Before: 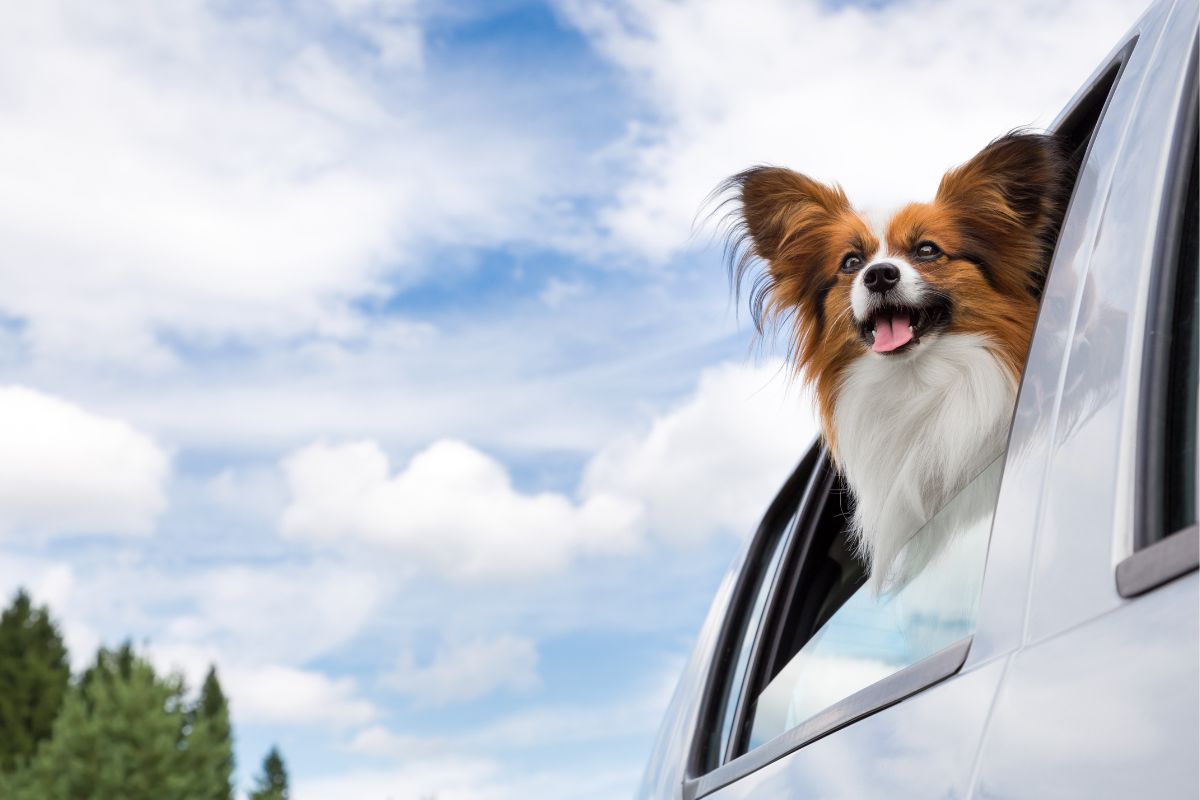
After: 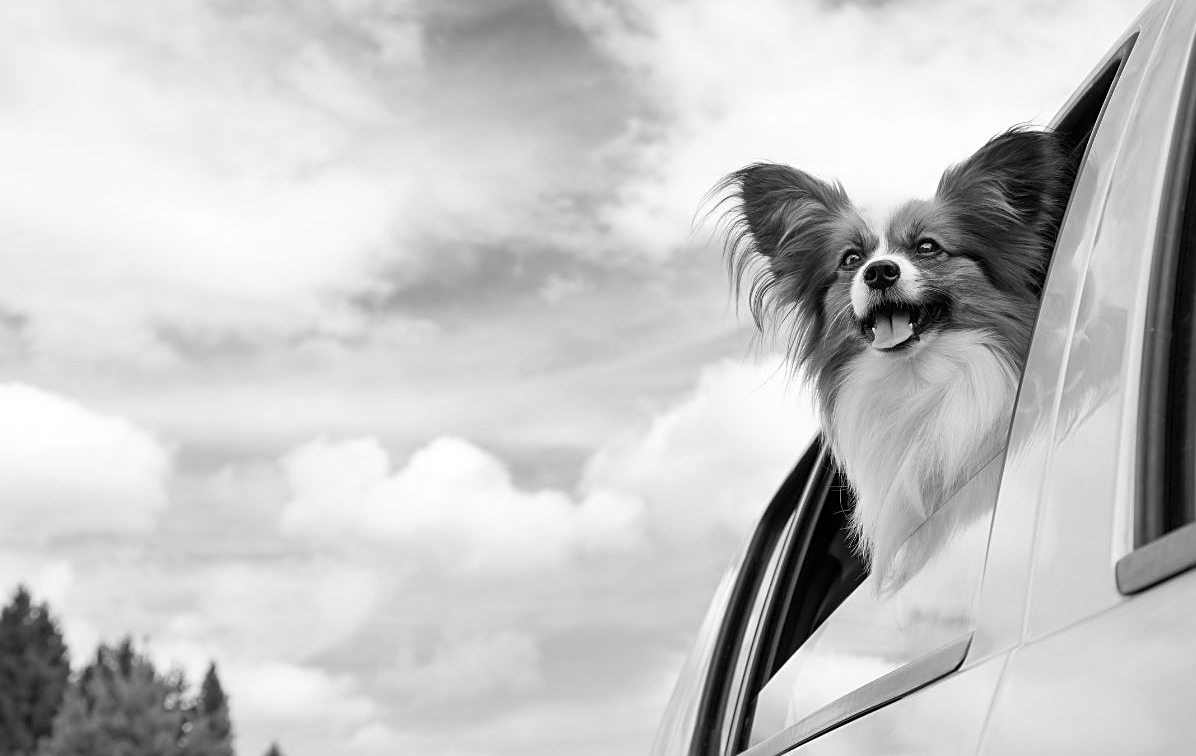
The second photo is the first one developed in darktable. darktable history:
crop: top 0.448%, right 0.264%, bottom 5.045%
sharpen: on, module defaults
monochrome: on, module defaults
